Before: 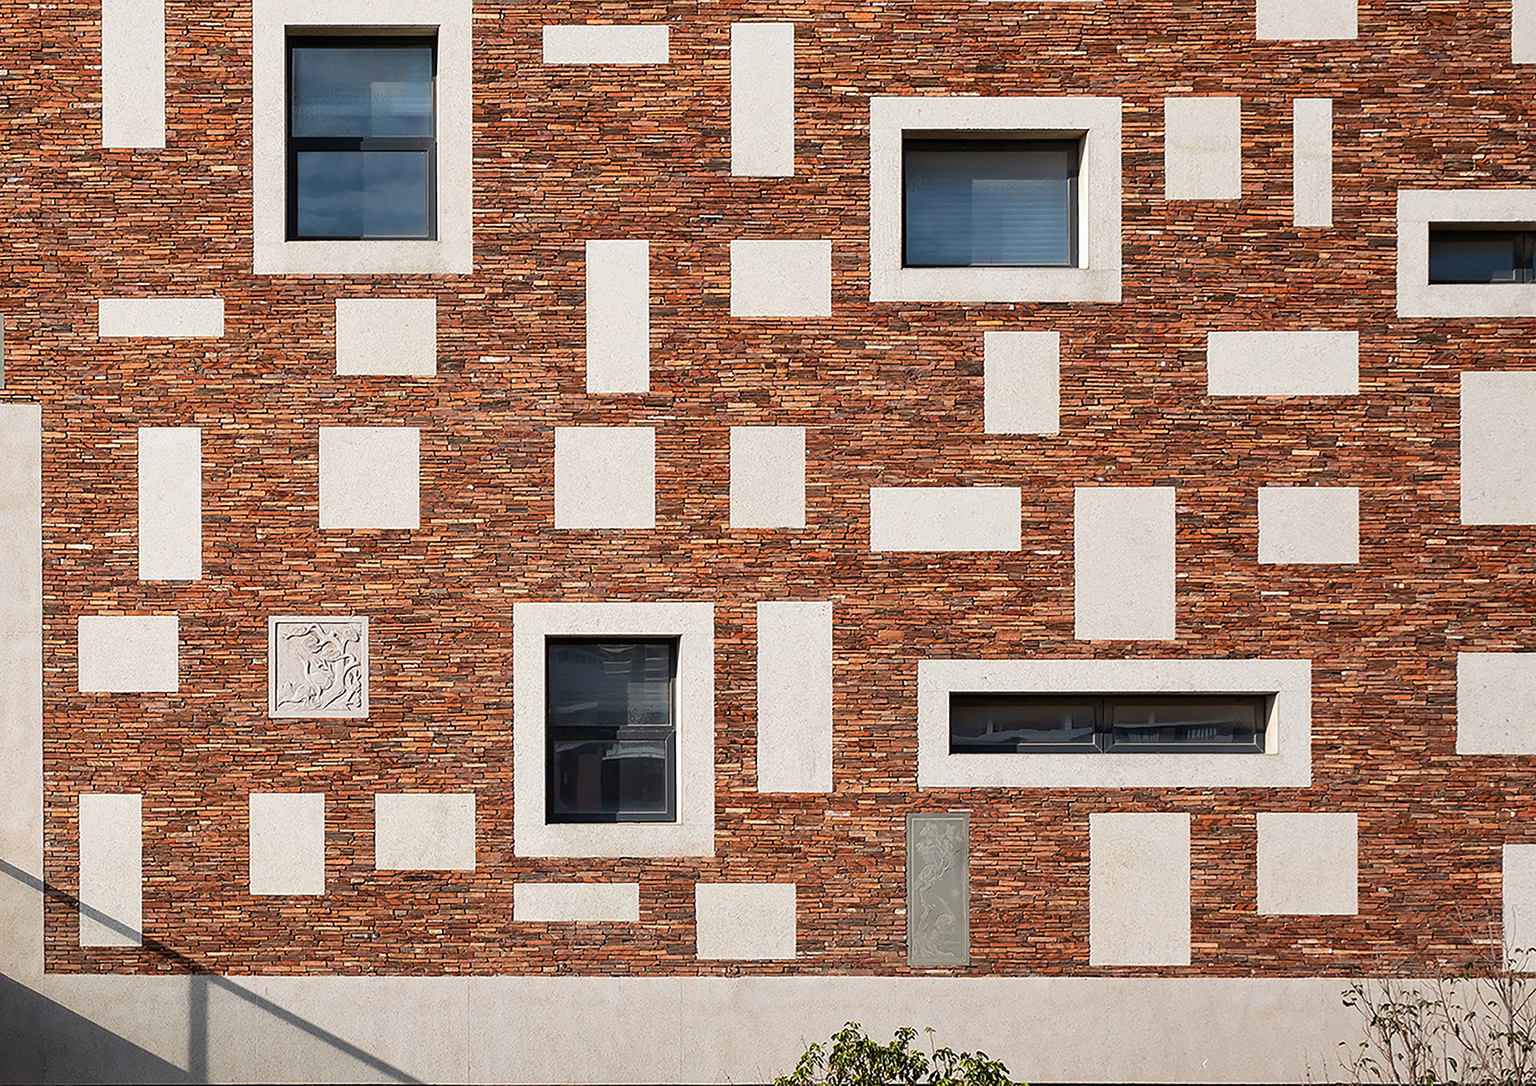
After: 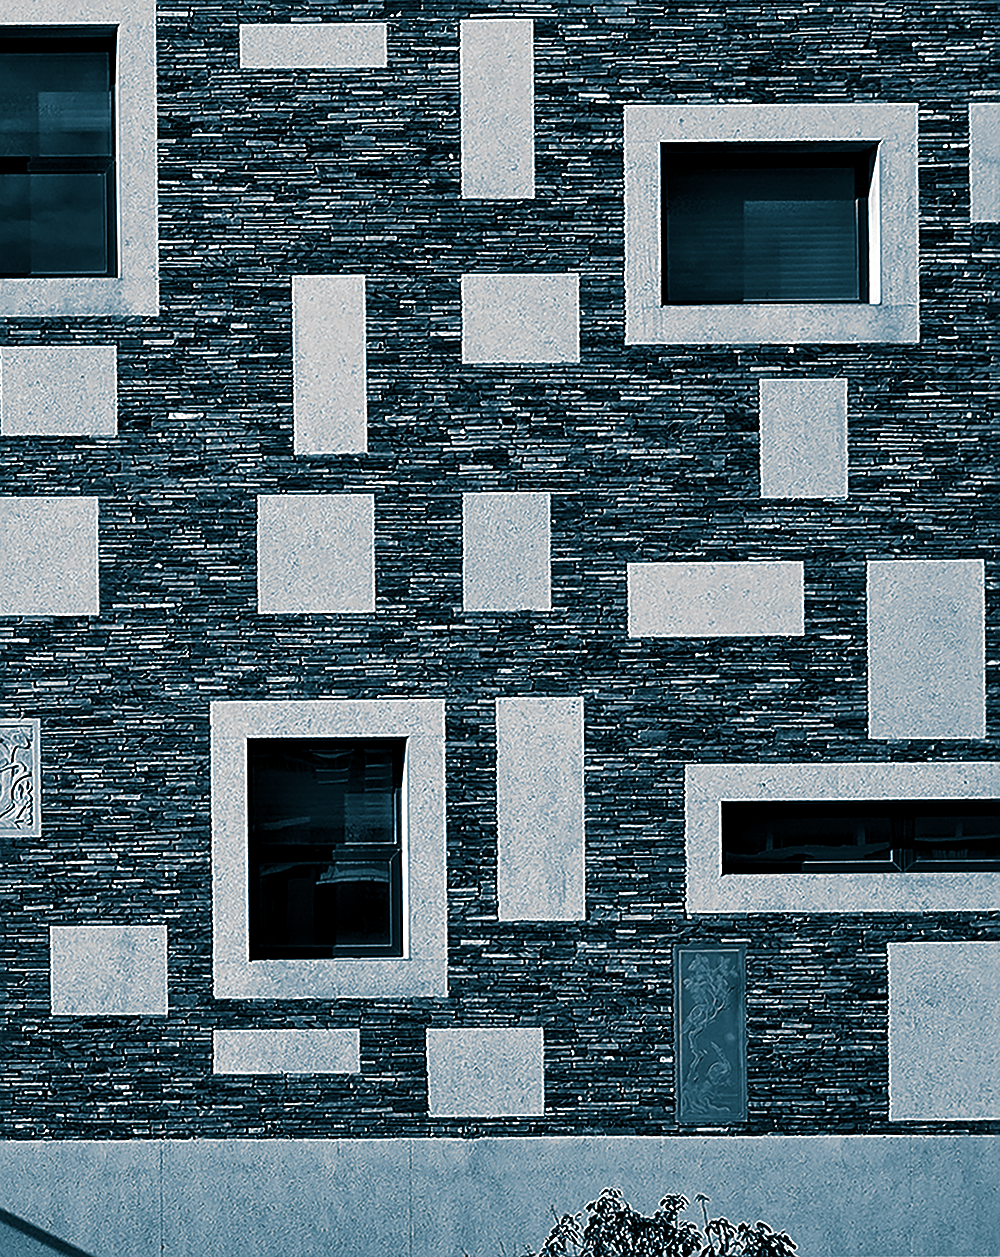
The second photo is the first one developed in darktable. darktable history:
split-toning: shadows › hue 212.4°, balance -70
crop: left 21.496%, right 22.254%
shadows and highlights: radius 44.78, white point adjustment 6.64, compress 79.65%, highlights color adjustment 78.42%, soften with gaussian
sharpen: on, module defaults
rotate and perspective: rotation -0.45°, automatic cropping original format, crop left 0.008, crop right 0.992, crop top 0.012, crop bottom 0.988
local contrast: mode bilateral grid, contrast 50, coarseness 50, detail 150%, midtone range 0.2
monochrome: a 30.25, b 92.03
contrast brightness saturation: contrast -0.03, brightness -0.59, saturation -1
